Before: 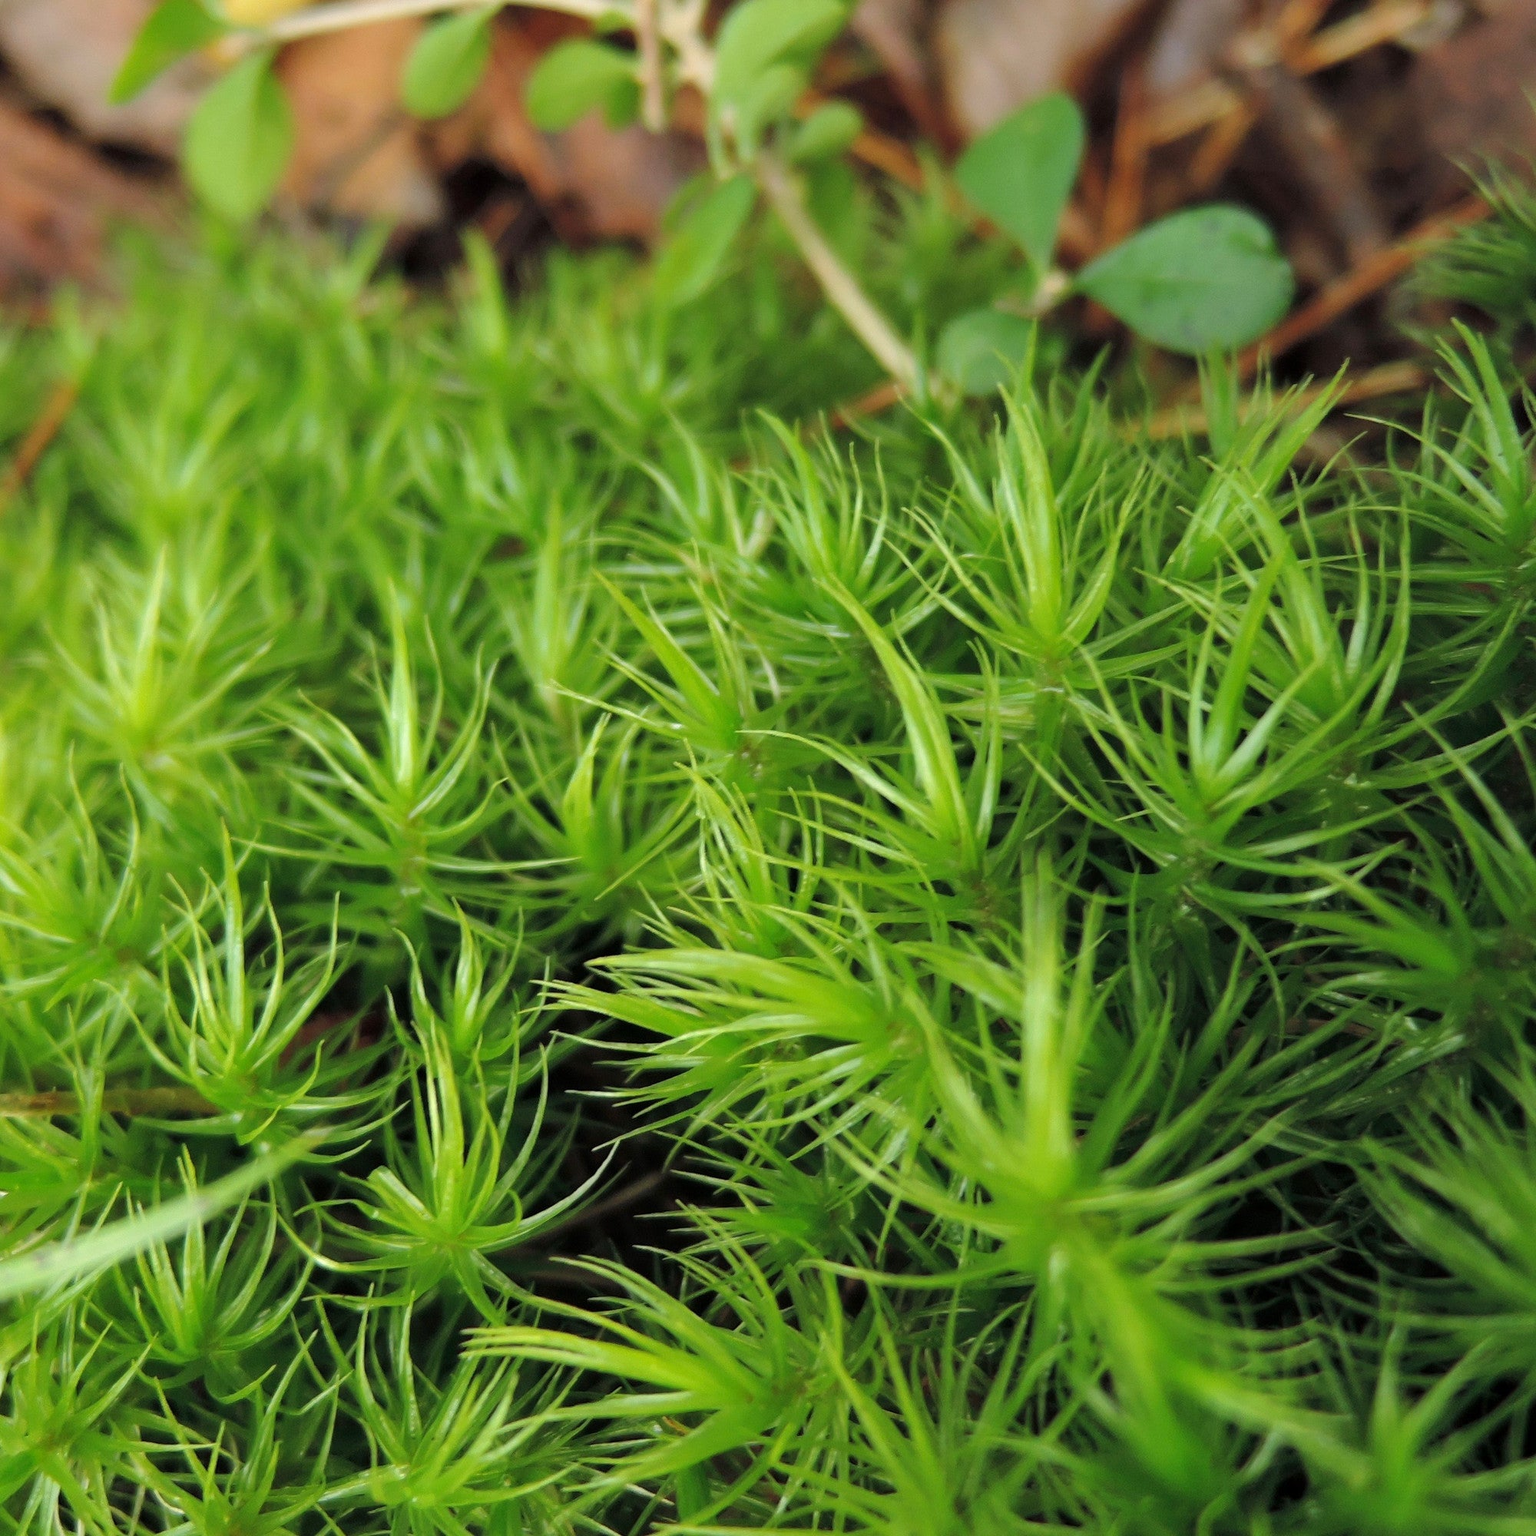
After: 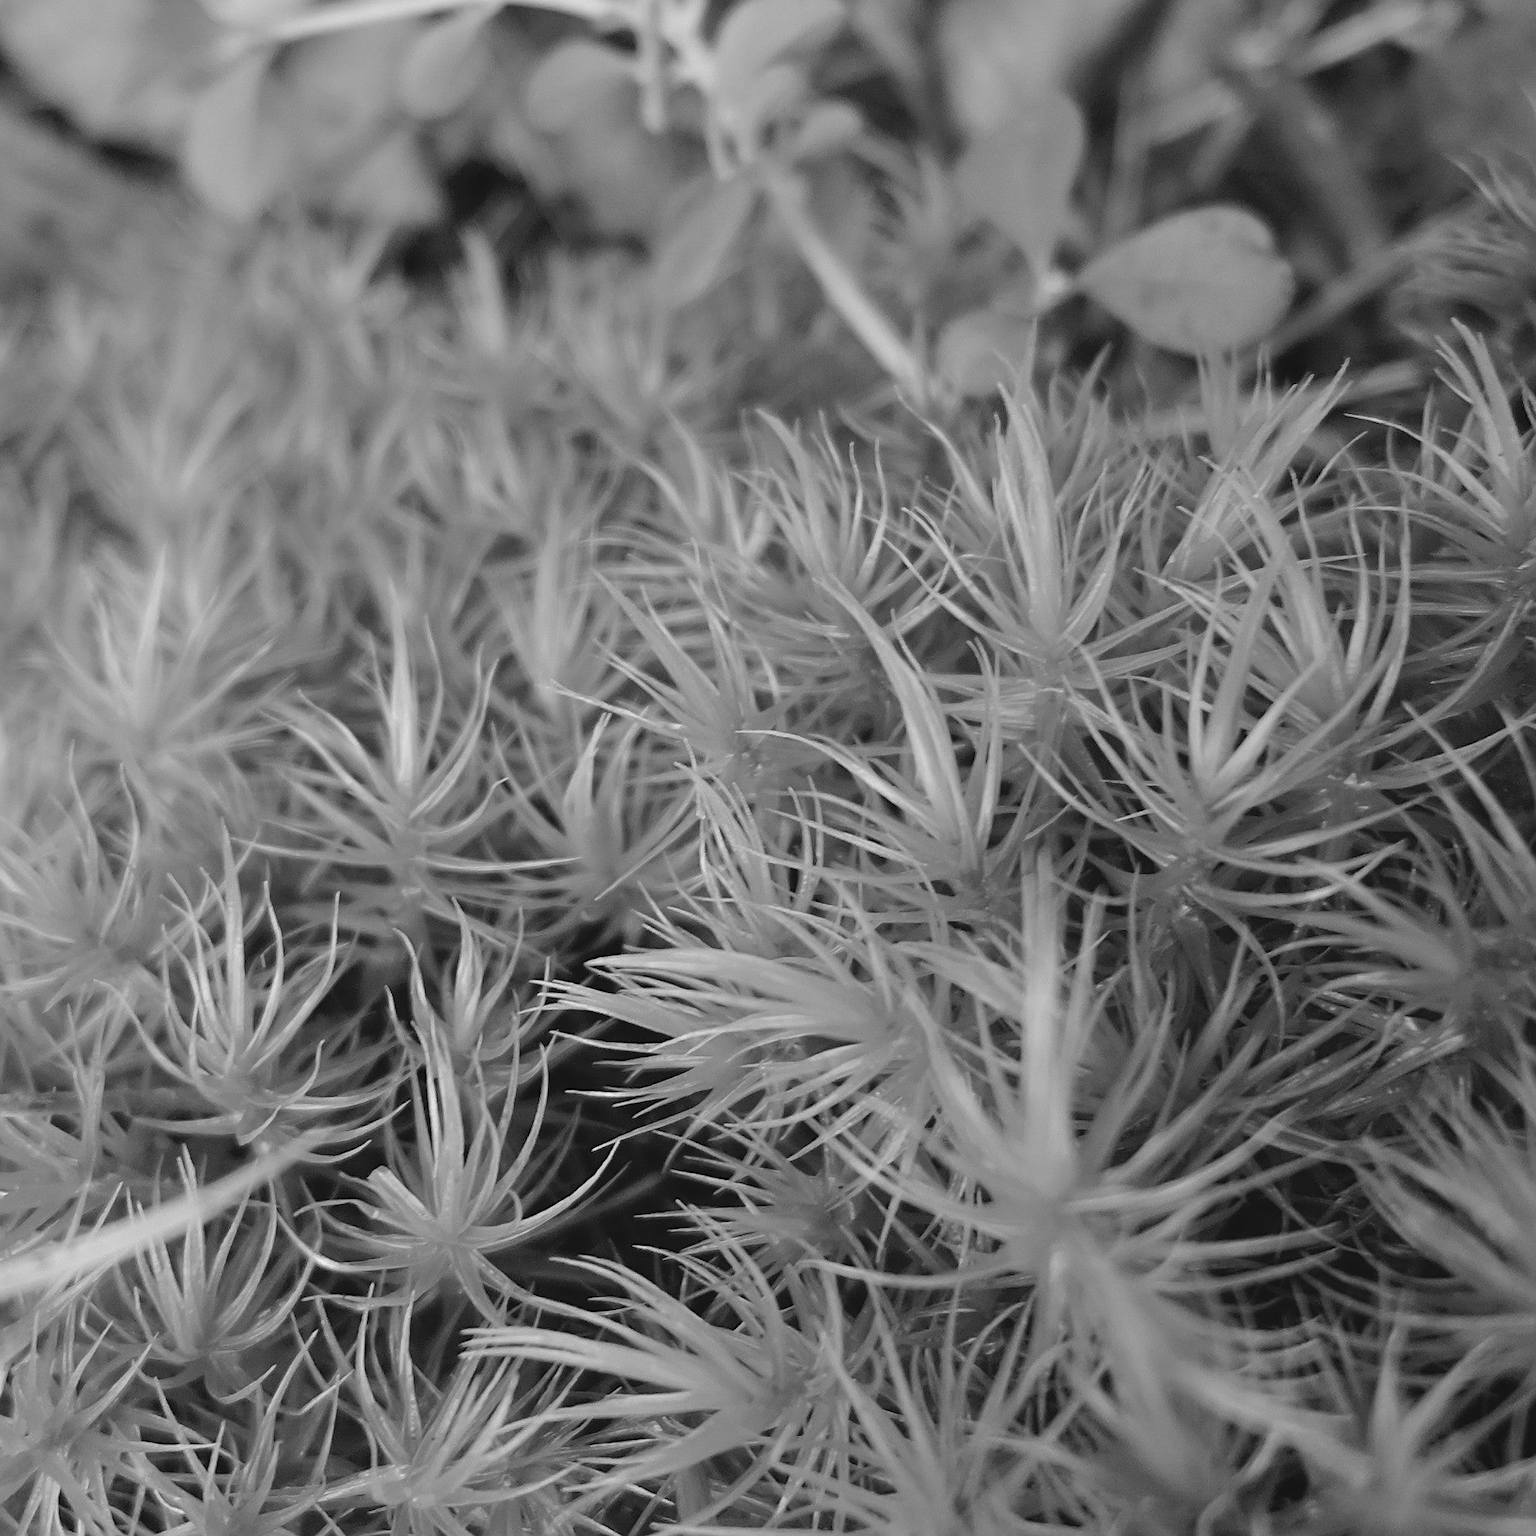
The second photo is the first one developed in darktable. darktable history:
contrast brightness saturation: contrast -0.1, brightness 0.05, saturation 0.08
sharpen: on, module defaults
monochrome: a -4.13, b 5.16, size 1
